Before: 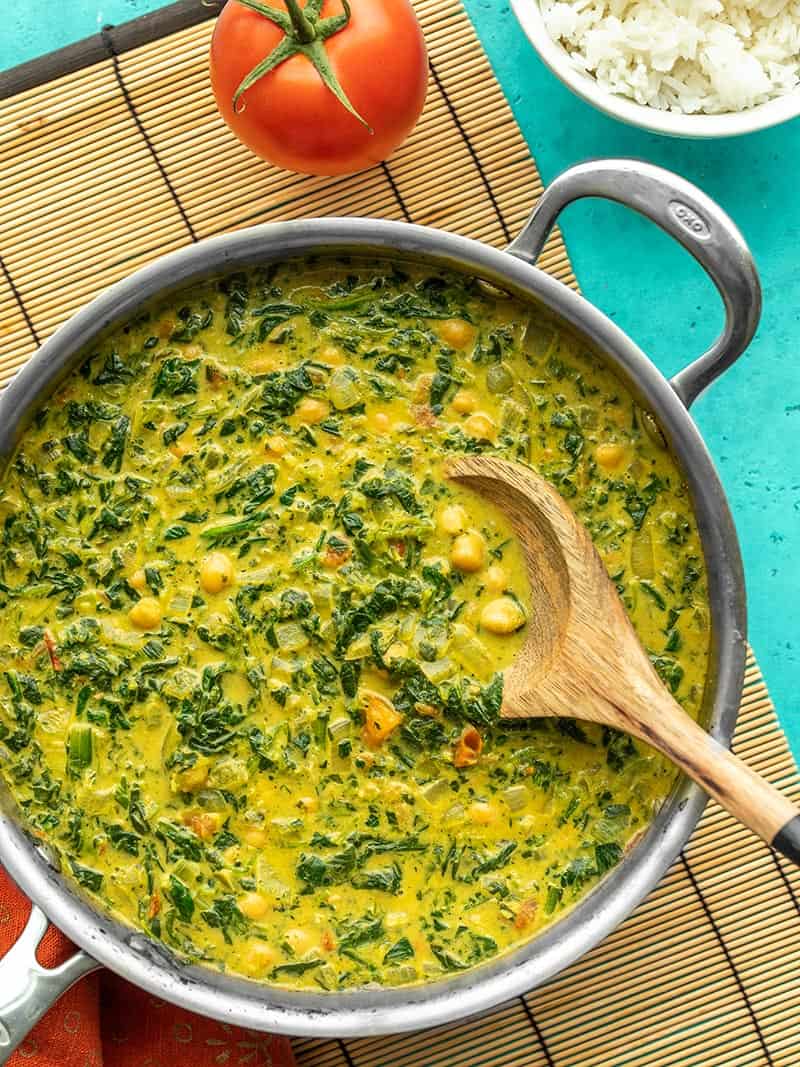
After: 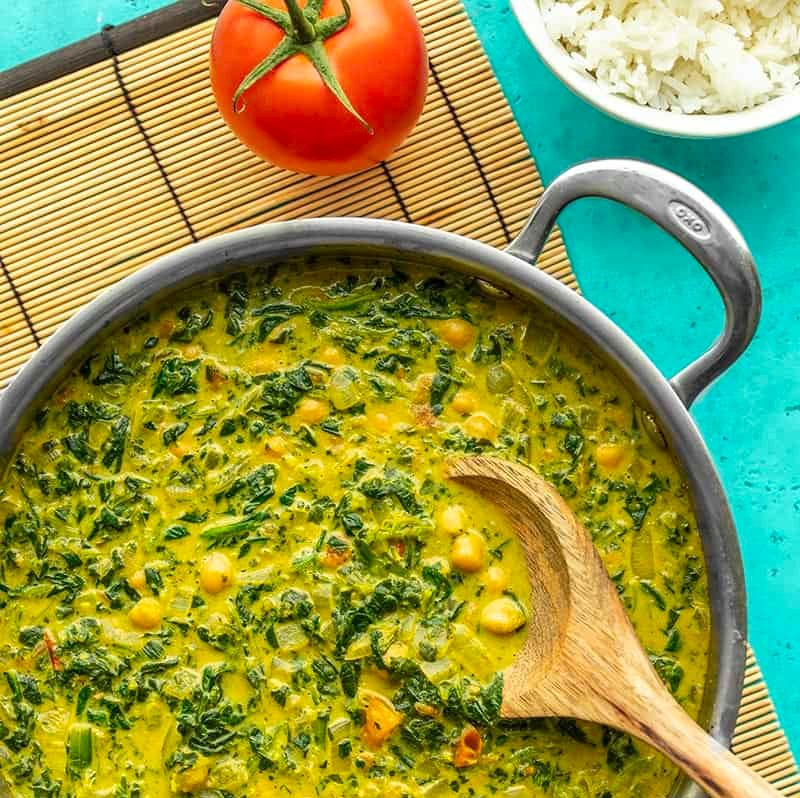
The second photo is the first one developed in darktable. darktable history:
crop: bottom 24.967%
contrast brightness saturation: contrast 0.04, saturation 0.16
